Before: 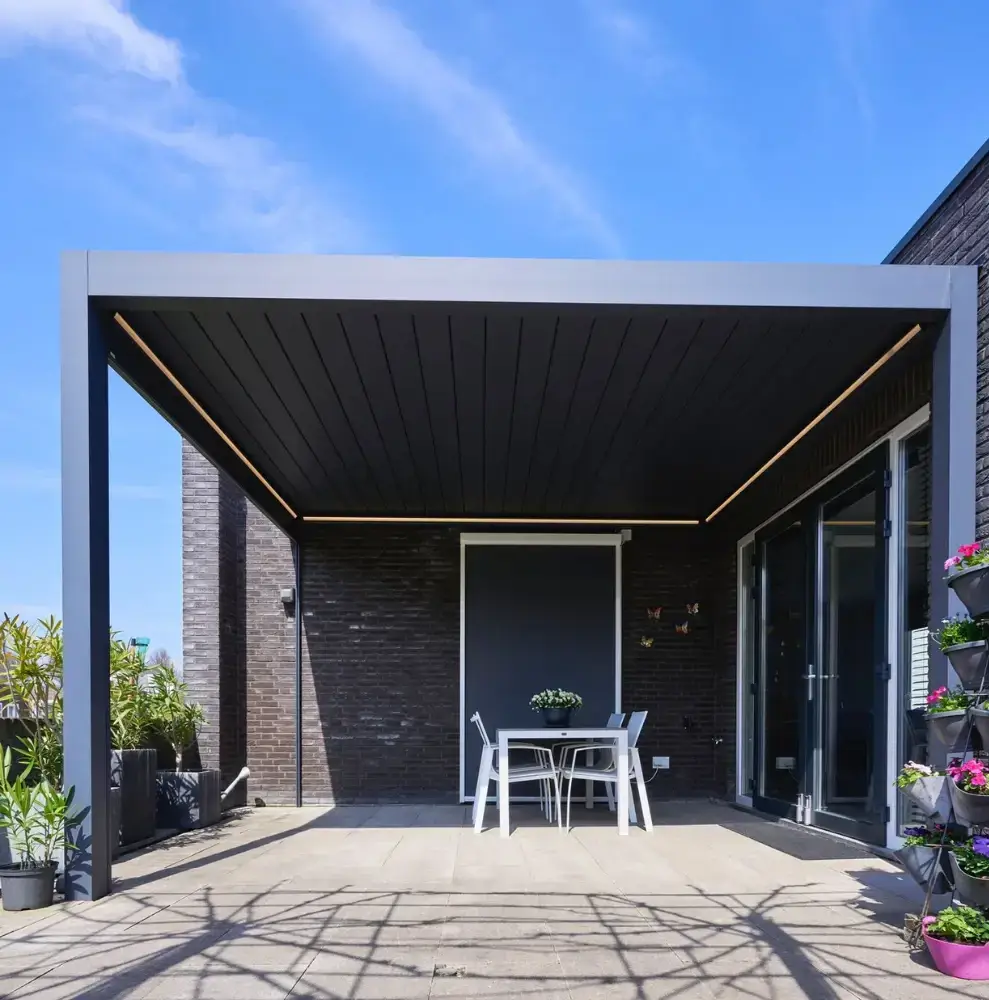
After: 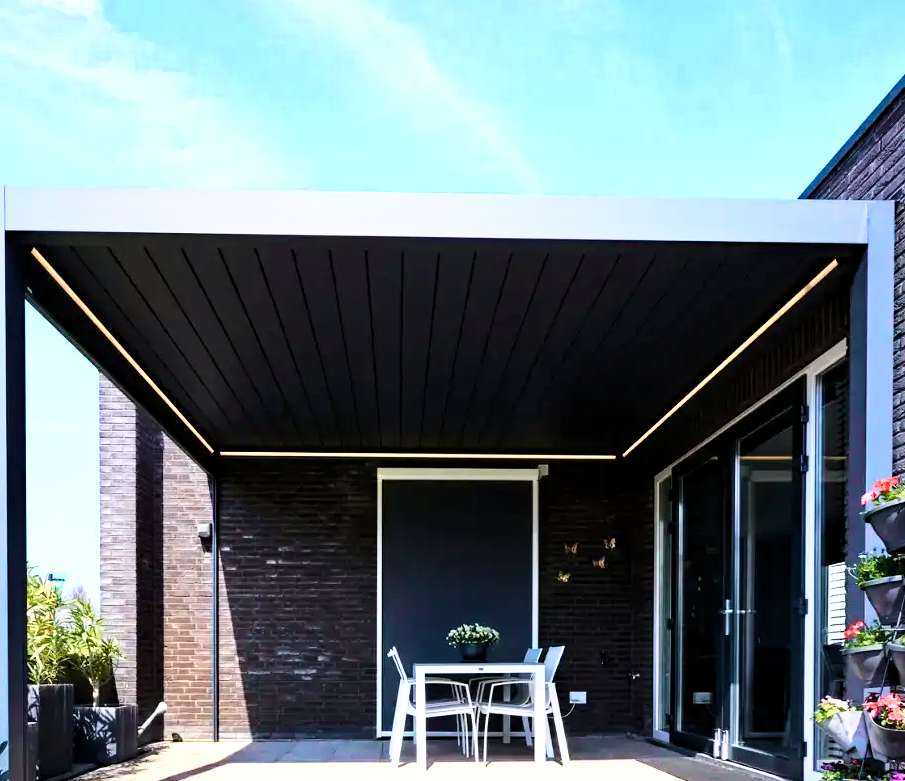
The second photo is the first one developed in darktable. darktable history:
haze removal: compatibility mode true, adaptive false
exposure: exposure -0.053 EV, compensate highlight preservation false
crop: left 8.489%, top 6.525%, bottom 15.323%
velvia: strength 44.33%
levels: levels [0.031, 0.5, 0.969]
color zones: curves: ch0 [(0.018, 0.548) (0.197, 0.654) (0.425, 0.447) (0.605, 0.658) (0.732, 0.579)]; ch1 [(0.105, 0.531) (0.224, 0.531) (0.386, 0.39) (0.618, 0.456) (0.732, 0.456) (0.956, 0.421)]; ch2 [(0.039, 0.583) (0.215, 0.465) (0.399, 0.544) (0.465, 0.548) (0.614, 0.447) (0.724, 0.43) (0.882, 0.623) (0.956, 0.632)]
color balance rgb: perceptual saturation grading › global saturation 20%, perceptual saturation grading › highlights -49.559%, perceptual saturation grading › shadows 25.952%
base curve: curves: ch0 [(0, 0) (0.028, 0.03) (0.121, 0.232) (0.46, 0.748) (0.859, 0.968) (1, 1)]
